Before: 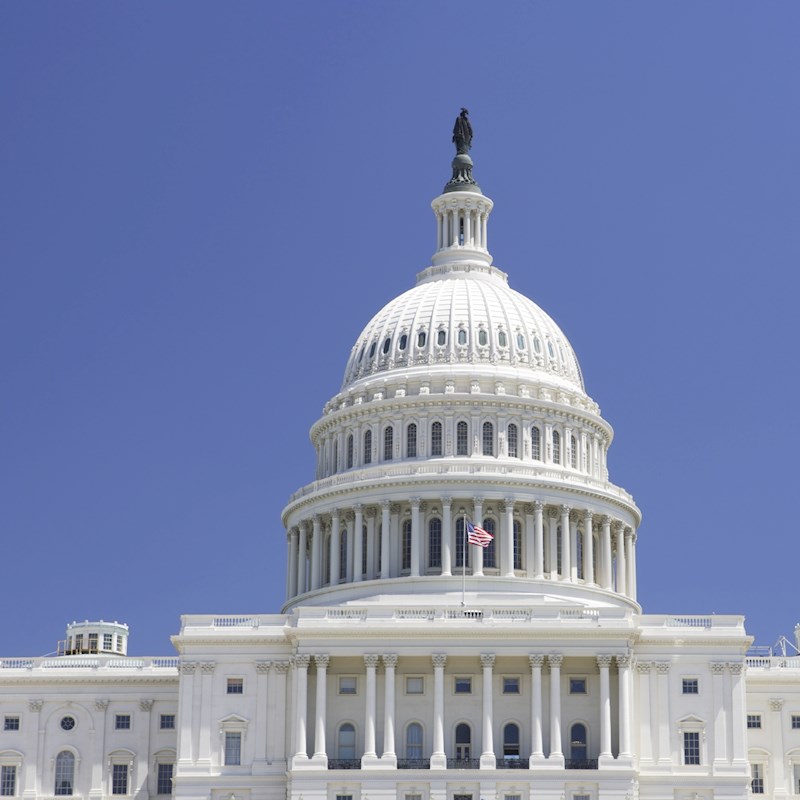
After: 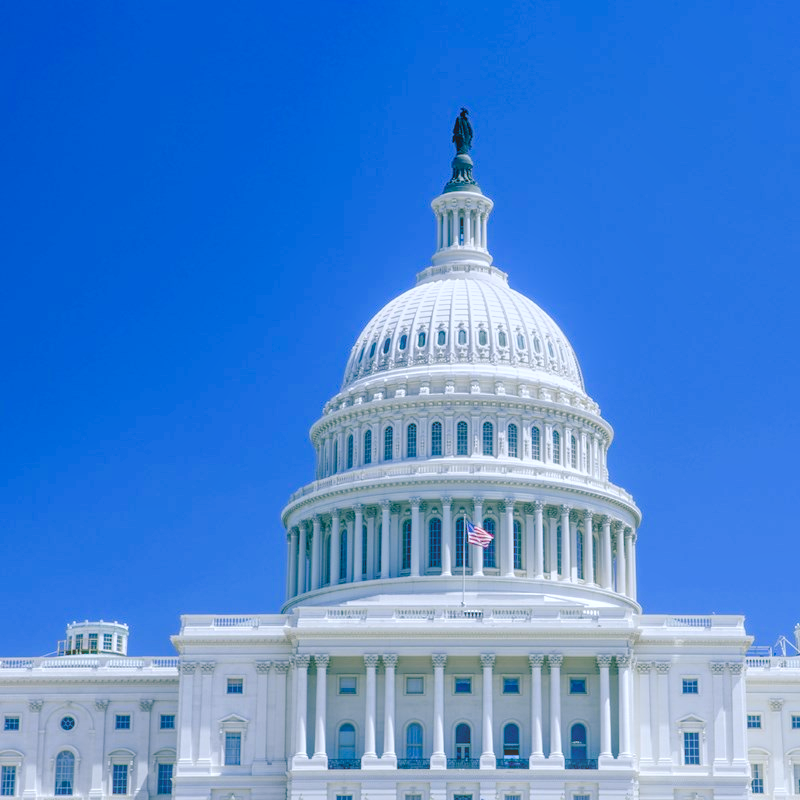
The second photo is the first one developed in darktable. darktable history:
exposure: black level correction 0.009, exposure 0.014 EV, compensate highlight preservation false
local contrast: highlights 73%, shadows 15%, midtone range 0.197
color balance rgb: shadows lift › luminance -28.76%, shadows lift › chroma 10%, shadows lift › hue 230°, power › chroma 0.5%, power › hue 215°, highlights gain › luminance 7.14%, highlights gain › chroma 1%, highlights gain › hue 50°, global offset › luminance -0.29%, global offset › hue 260°, perceptual saturation grading › global saturation 20%, perceptual saturation grading › highlights -13.92%, perceptual saturation grading › shadows 50%
color calibration: x 0.37, y 0.377, temperature 4289.93 K
